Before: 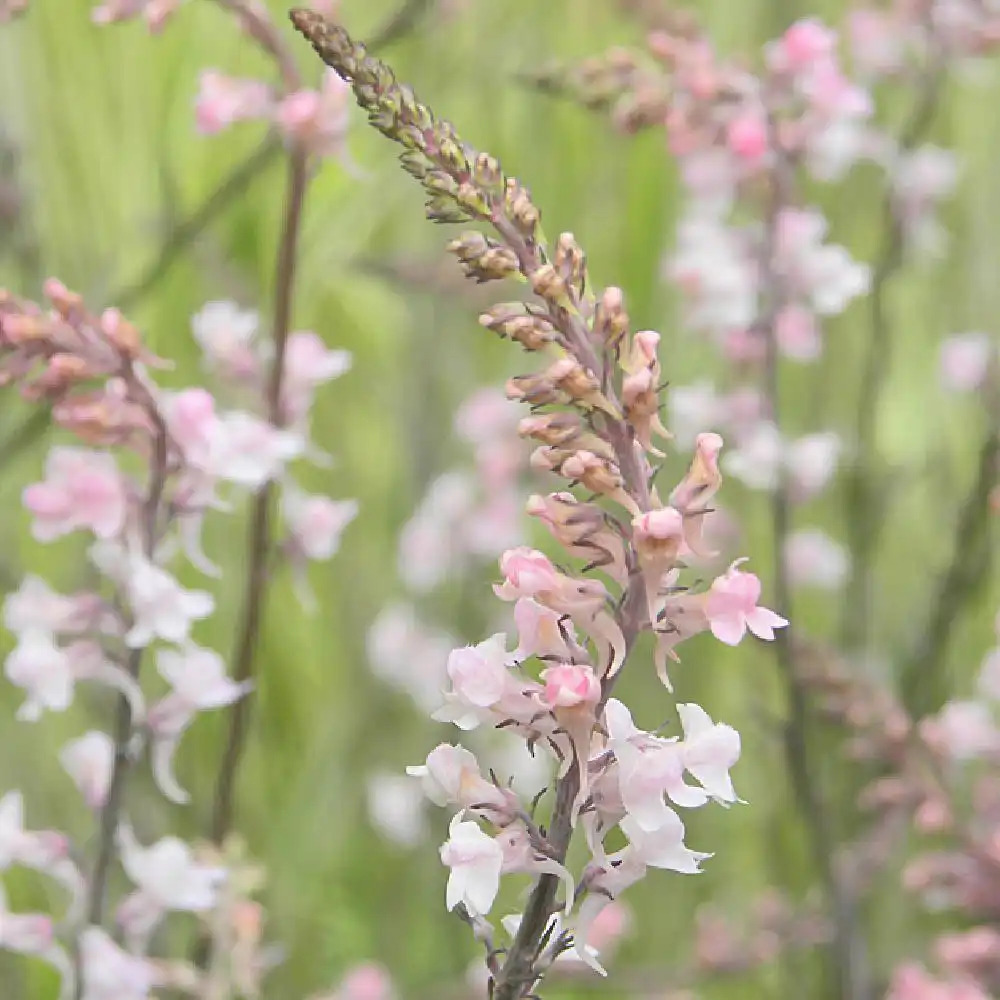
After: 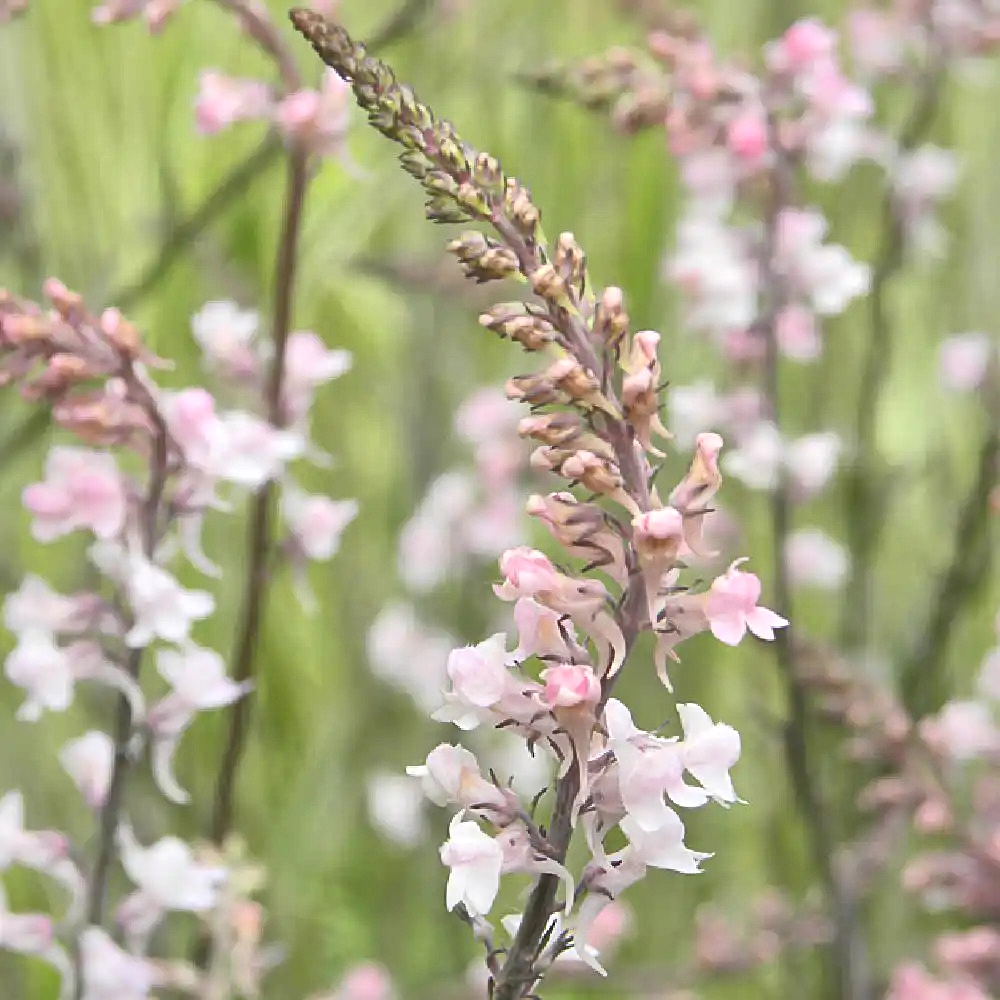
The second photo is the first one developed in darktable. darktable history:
white balance: red 1, blue 1
local contrast: mode bilateral grid, contrast 20, coarseness 50, detail 148%, midtone range 0.2
